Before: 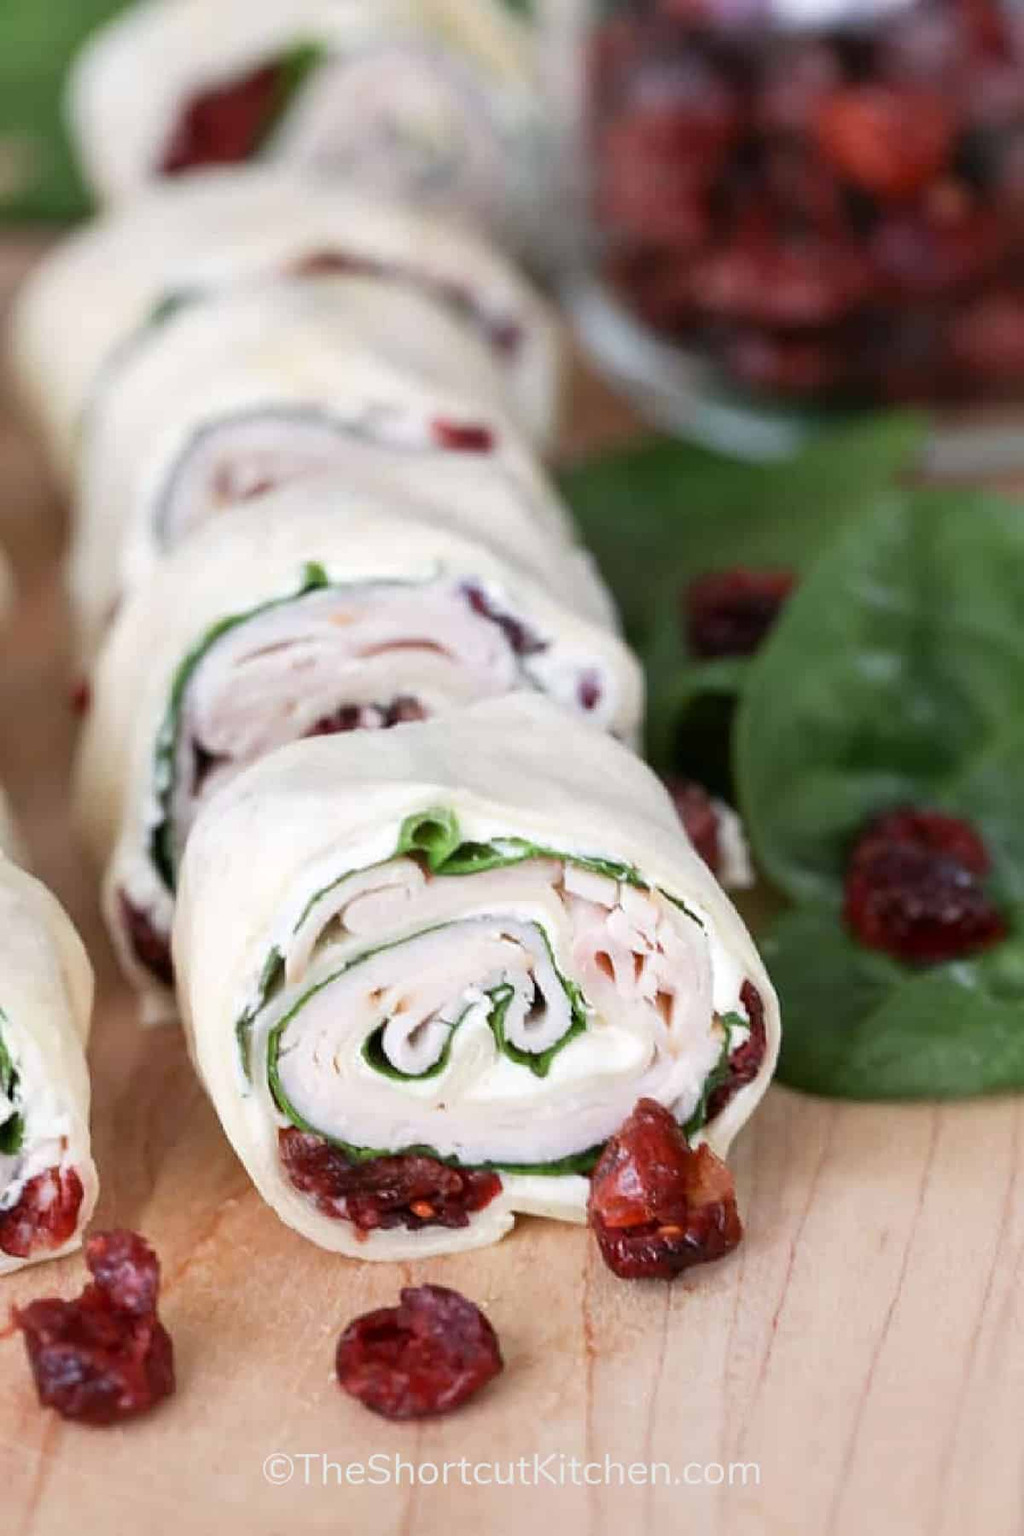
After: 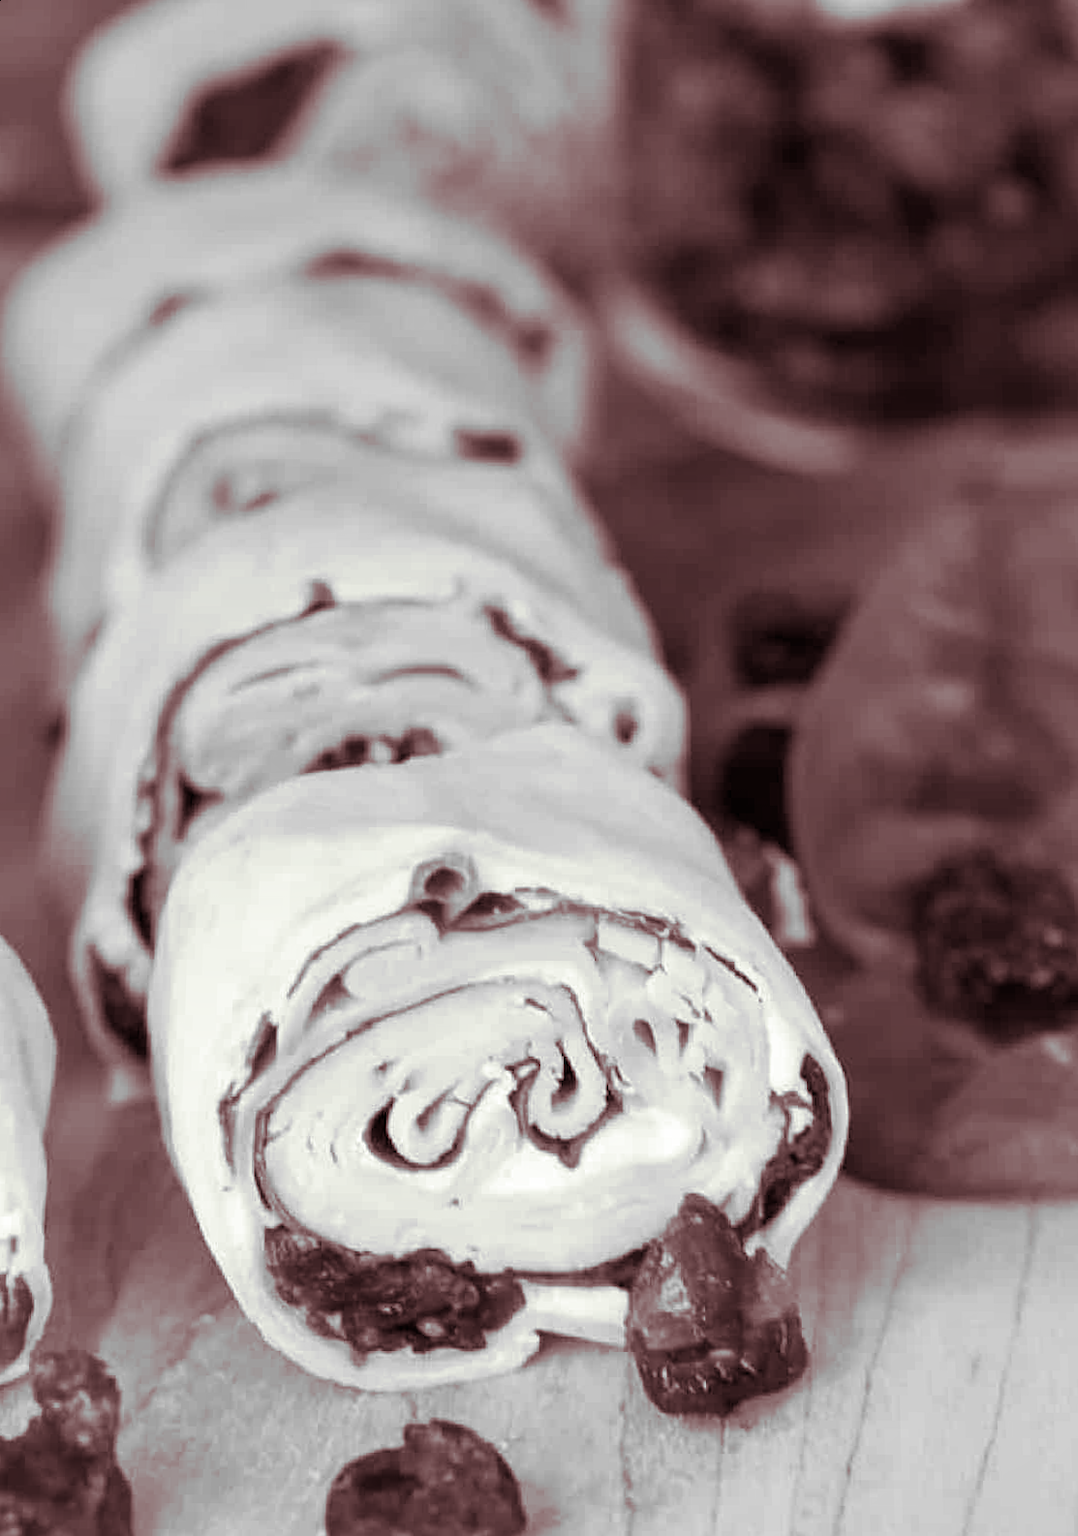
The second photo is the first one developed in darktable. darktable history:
local contrast: highlights 100%, shadows 100%, detail 120%, midtone range 0.2
crop and rotate: top 0%, bottom 11.49%
graduated density: on, module defaults
shadows and highlights: shadows 25, highlights -25
split-toning: shadows › hue 360°
rotate and perspective: rotation 0.215°, lens shift (vertical) -0.139, crop left 0.069, crop right 0.939, crop top 0.002, crop bottom 0.996
monochrome: on, module defaults
contrast brightness saturation: contrast 0.05, brightness 0.06, saturation 0.01
